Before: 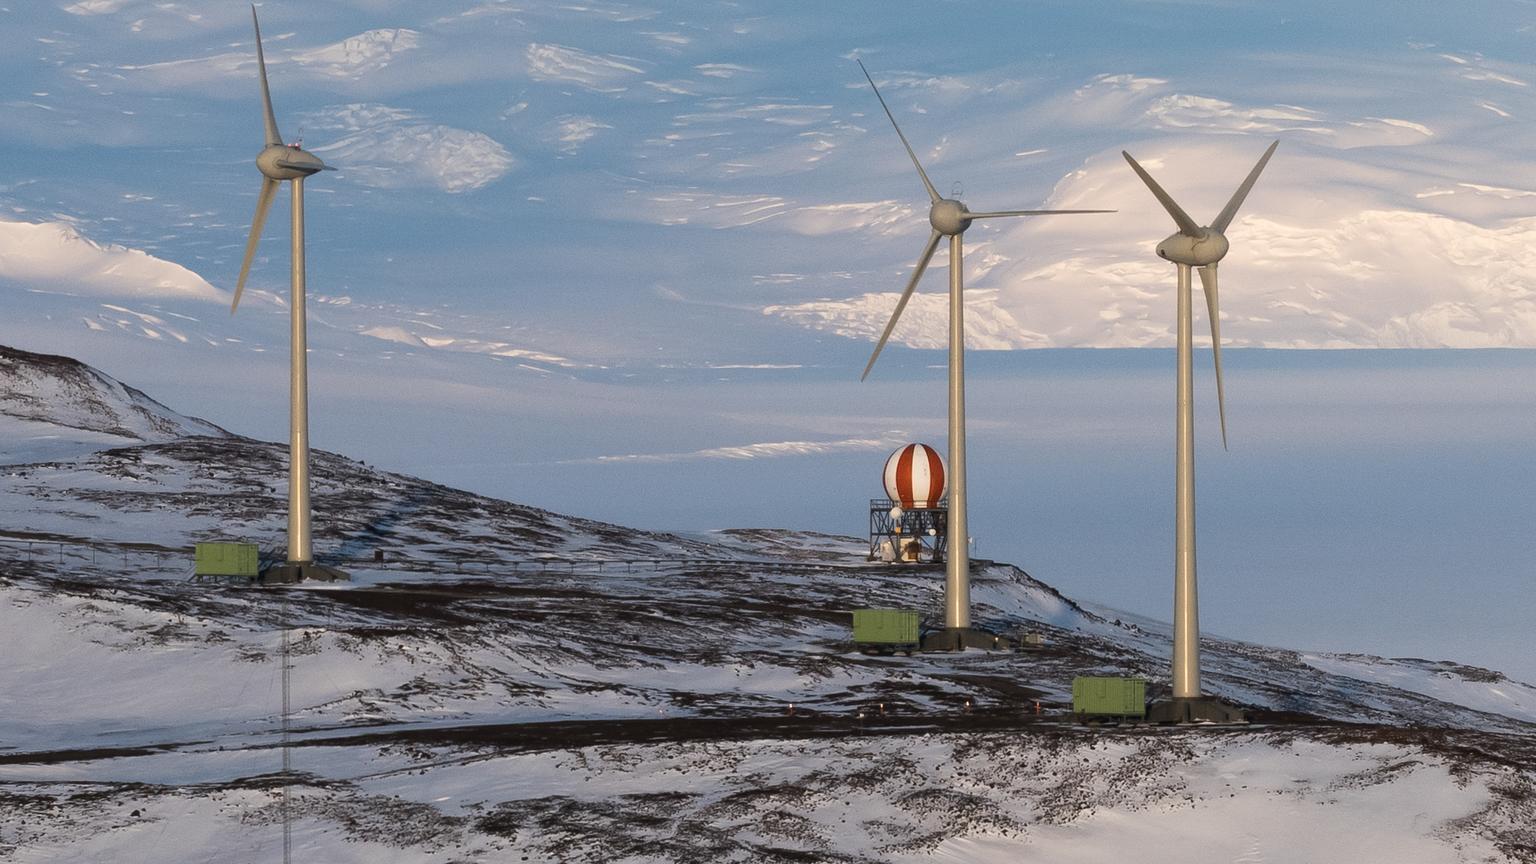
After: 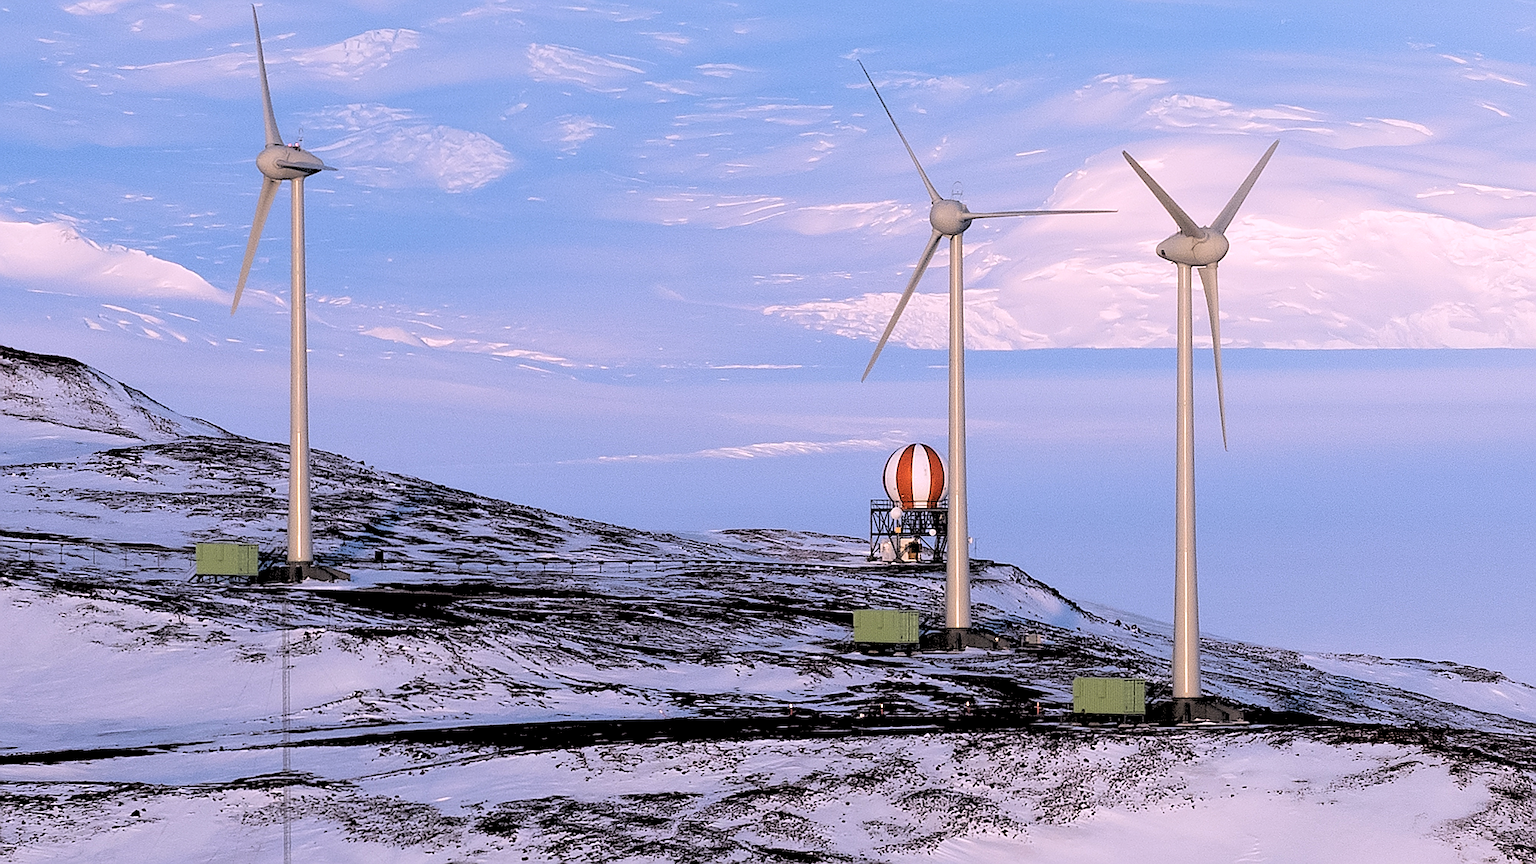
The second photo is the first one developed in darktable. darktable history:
rgb levels: levels [[0.027, 0.429, 0.996], [0, 0.5, 1], [0, 0.5, 1]]
white balance: red 1.042, blue 1.17
sharpen: radius 1.4, amount 1.25, threshold 0.7
